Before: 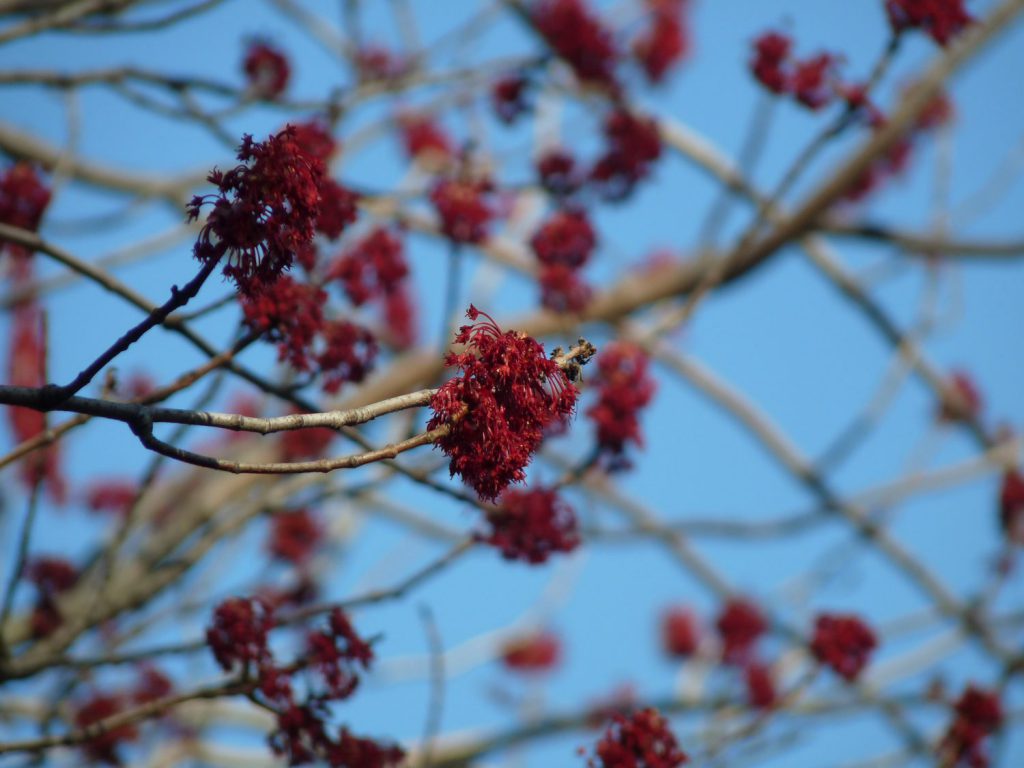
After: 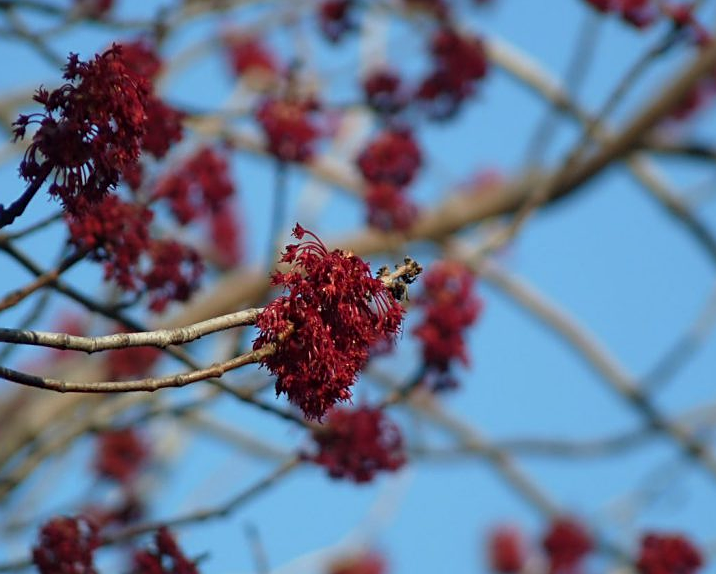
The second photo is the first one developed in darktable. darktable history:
tone equalizer: on, module defaults
sharpen: on, module defaults
crop and rotate: left 17.046%, top 10.659%, right 12.989%, bottom 14.553%
